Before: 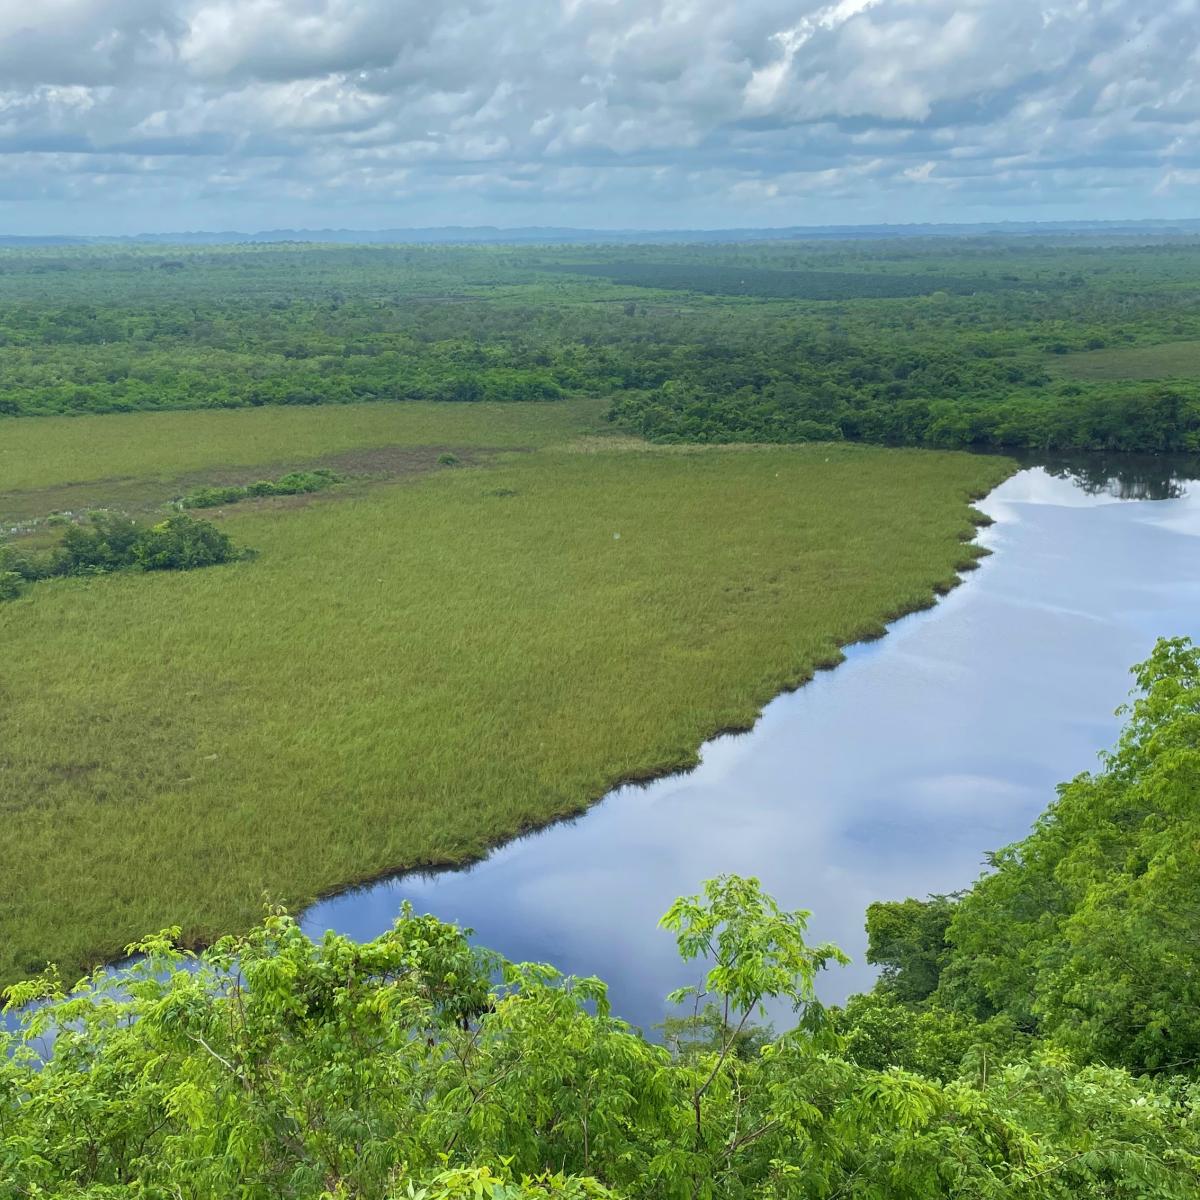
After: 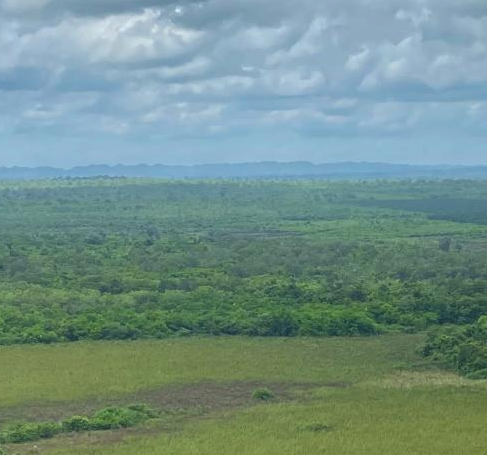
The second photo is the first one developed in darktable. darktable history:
crop: left 15.452%, top 5.459%, right 43.956%, bottom 56.62%
shadows and highlights: low approximation 0.01, soften with gaussian
